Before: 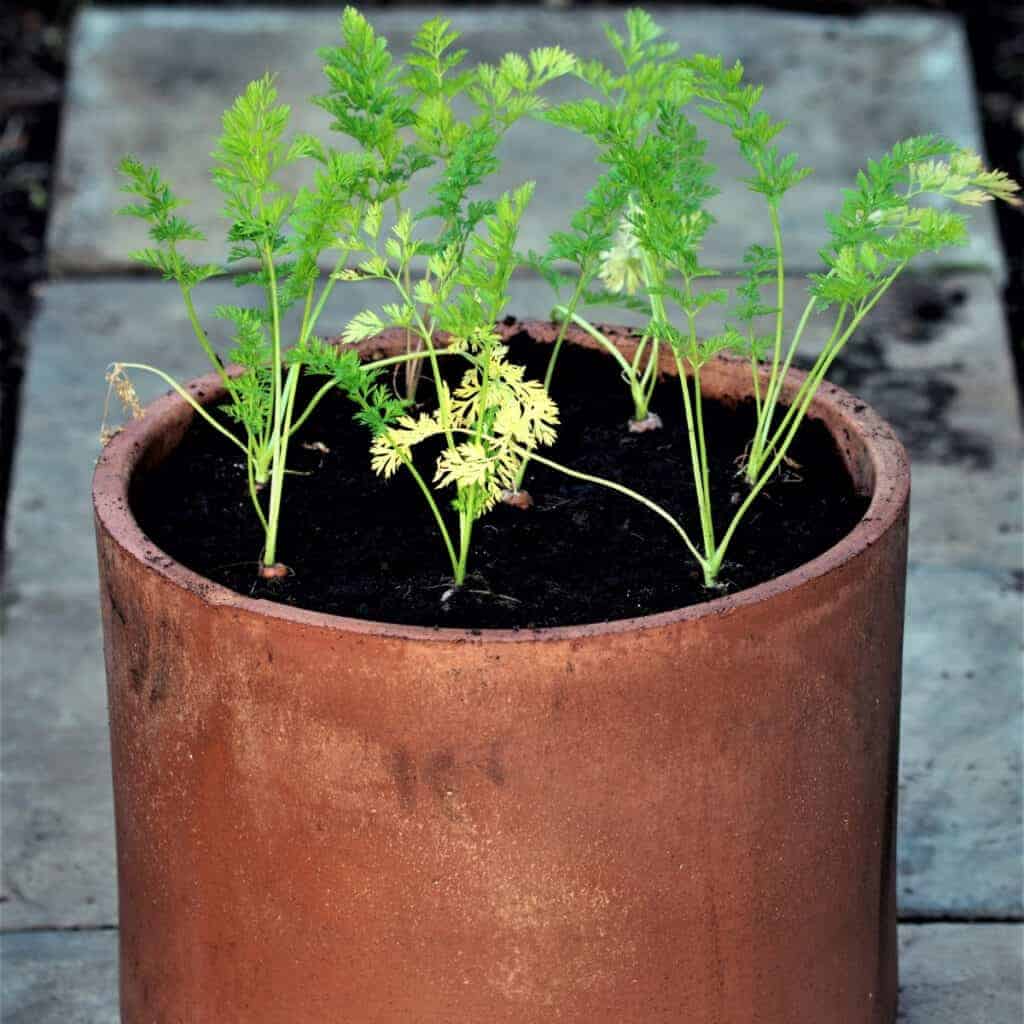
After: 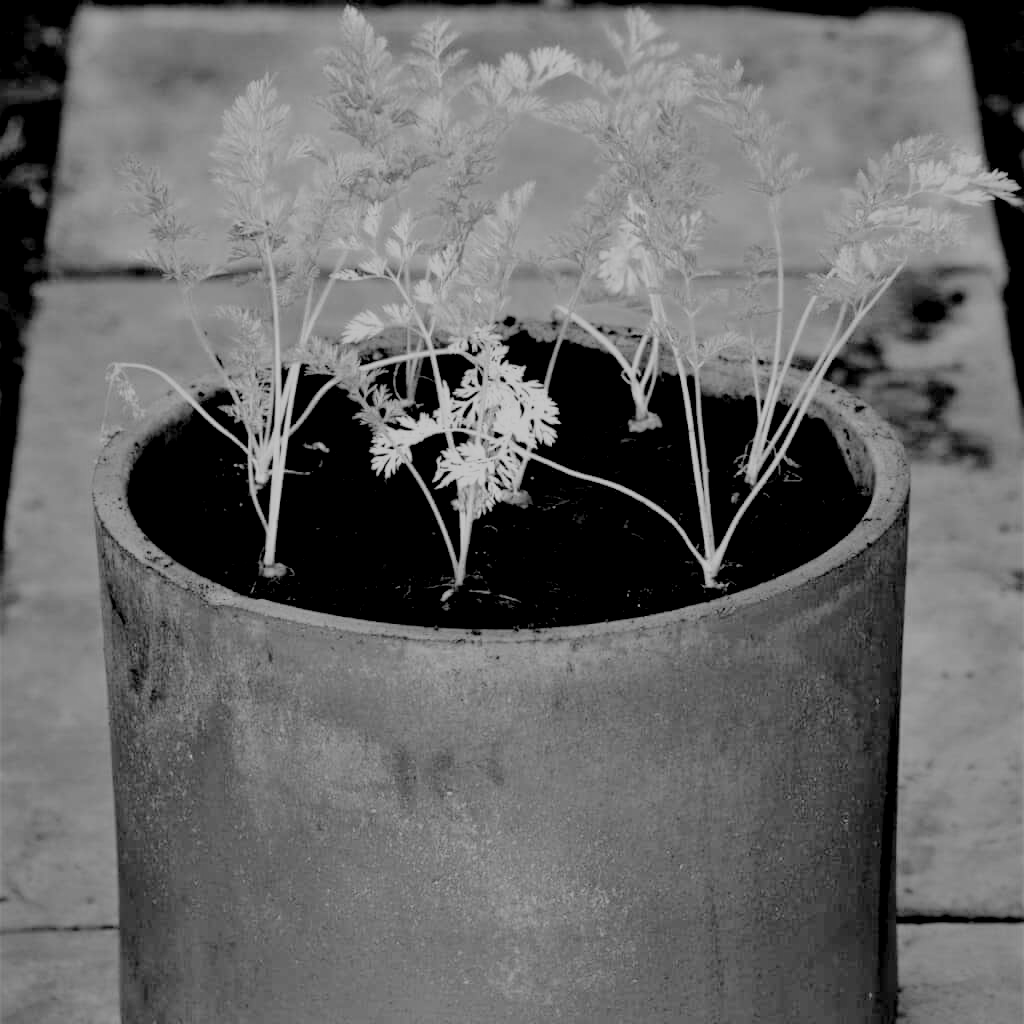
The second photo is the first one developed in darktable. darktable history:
white balance: red 0.766, blue 1.537
monochrome: a 32, b 64, size 2.3
tone curve: curves: ch0 [(0.047, 0) (0.292, 0.352) (0.657, 0.678) (1, 0.958)], color space Lab, linked channels, preserve colors none
filmic rgb: black relative exposure -7.65 EV, white relative exposure 4.56 EV, hardness 3.61
